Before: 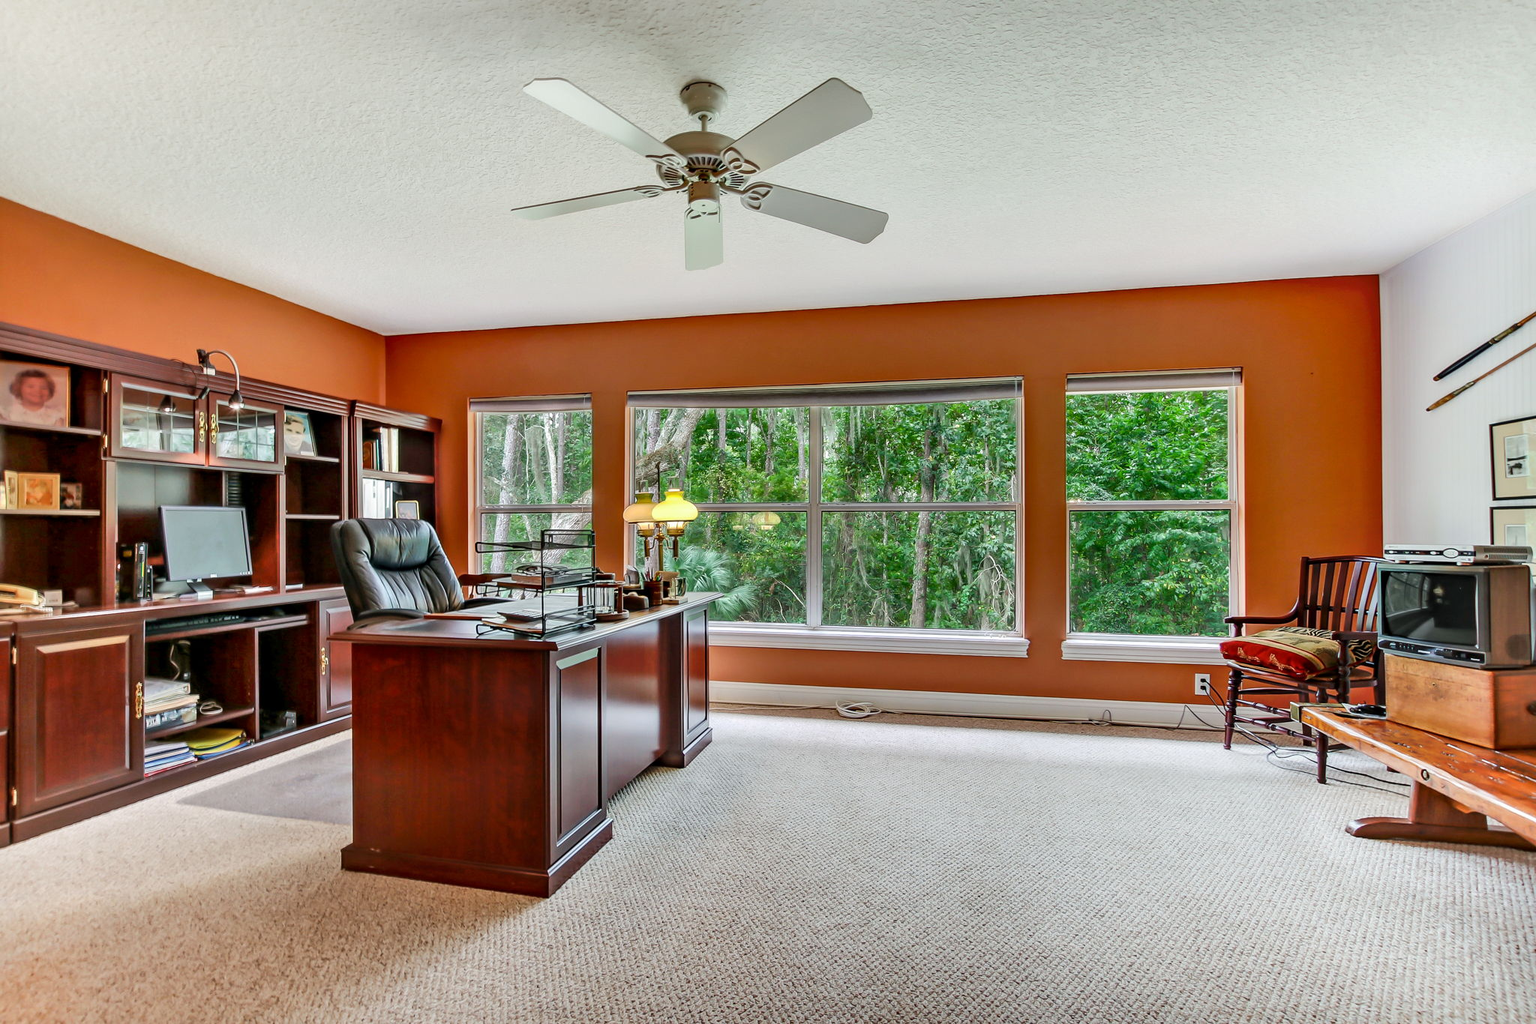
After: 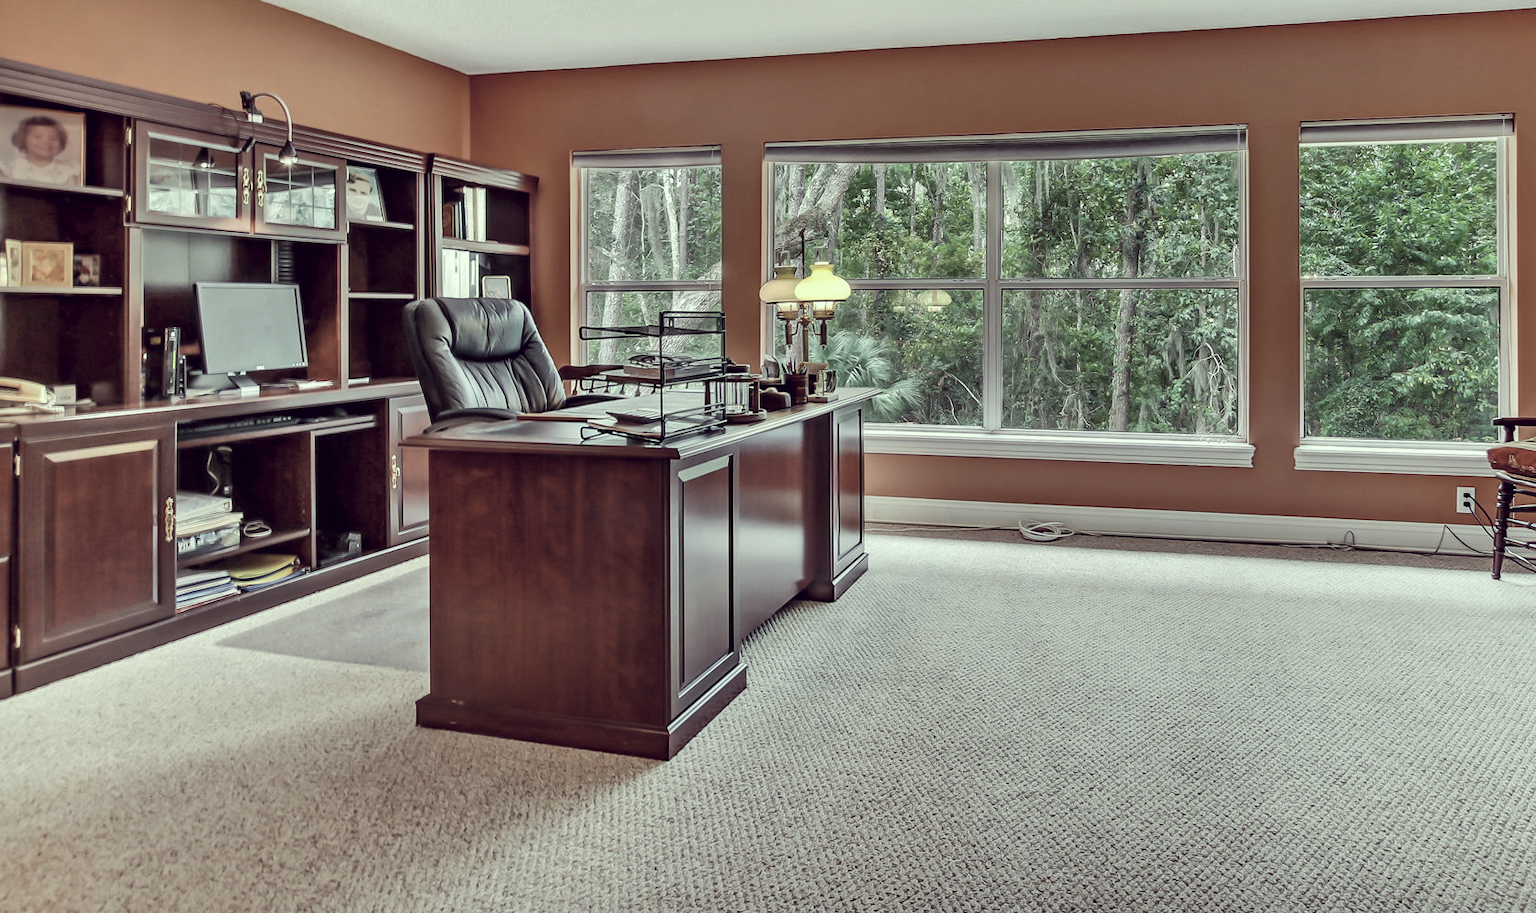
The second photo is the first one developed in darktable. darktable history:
shadows and highlights: low approximation 0.01, soften with gaussian
crop: top 26.816%, right 17.958%
color correction: highlights a* -20.41, highlights b* 20.07, shadows a* 19.32, shadows b* -20.18, saturation 0.416
